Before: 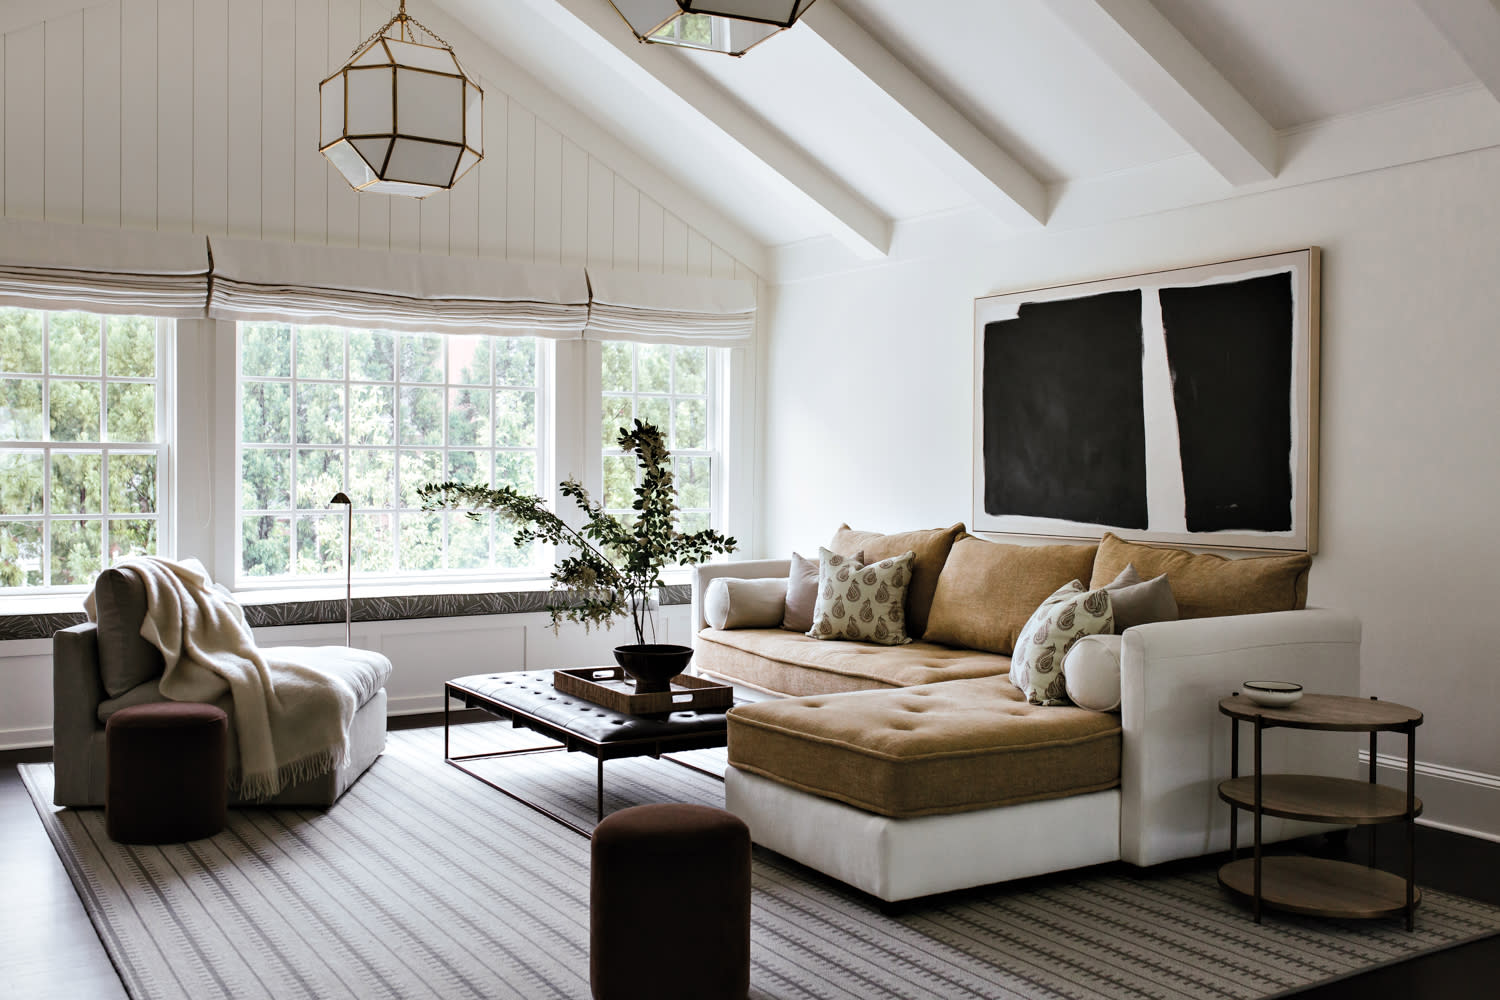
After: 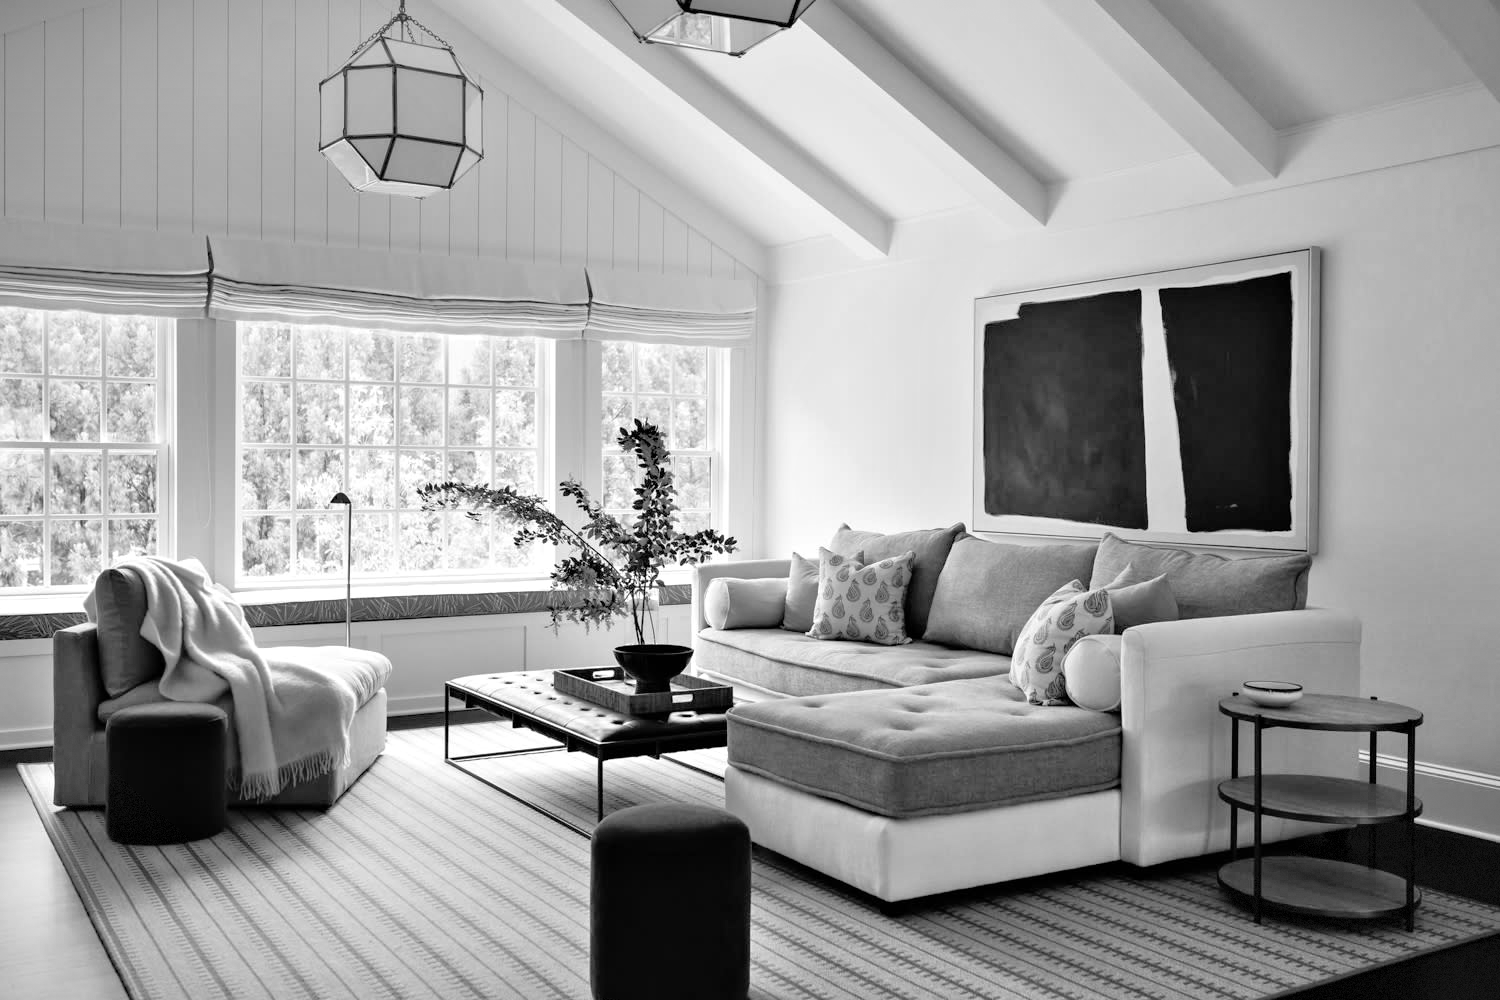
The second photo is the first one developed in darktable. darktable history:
tone equalizer: -7 EV 0.15 EV, -6 EV 0.6 EV, -5 EV 1.15 EV, -4 EV 1.33 EV, -3 EV 1.15 EV, -2 EV 0.6 EV, -1 EV 0.15 EV, mask exposure compensation -0.5 EV
monochrome: on, module defaults
vignetting: fall-off start 100%, brightness -0.406, saturation -0.3, width/height ratio 1.324, dithering 8-bit output, unbound false
